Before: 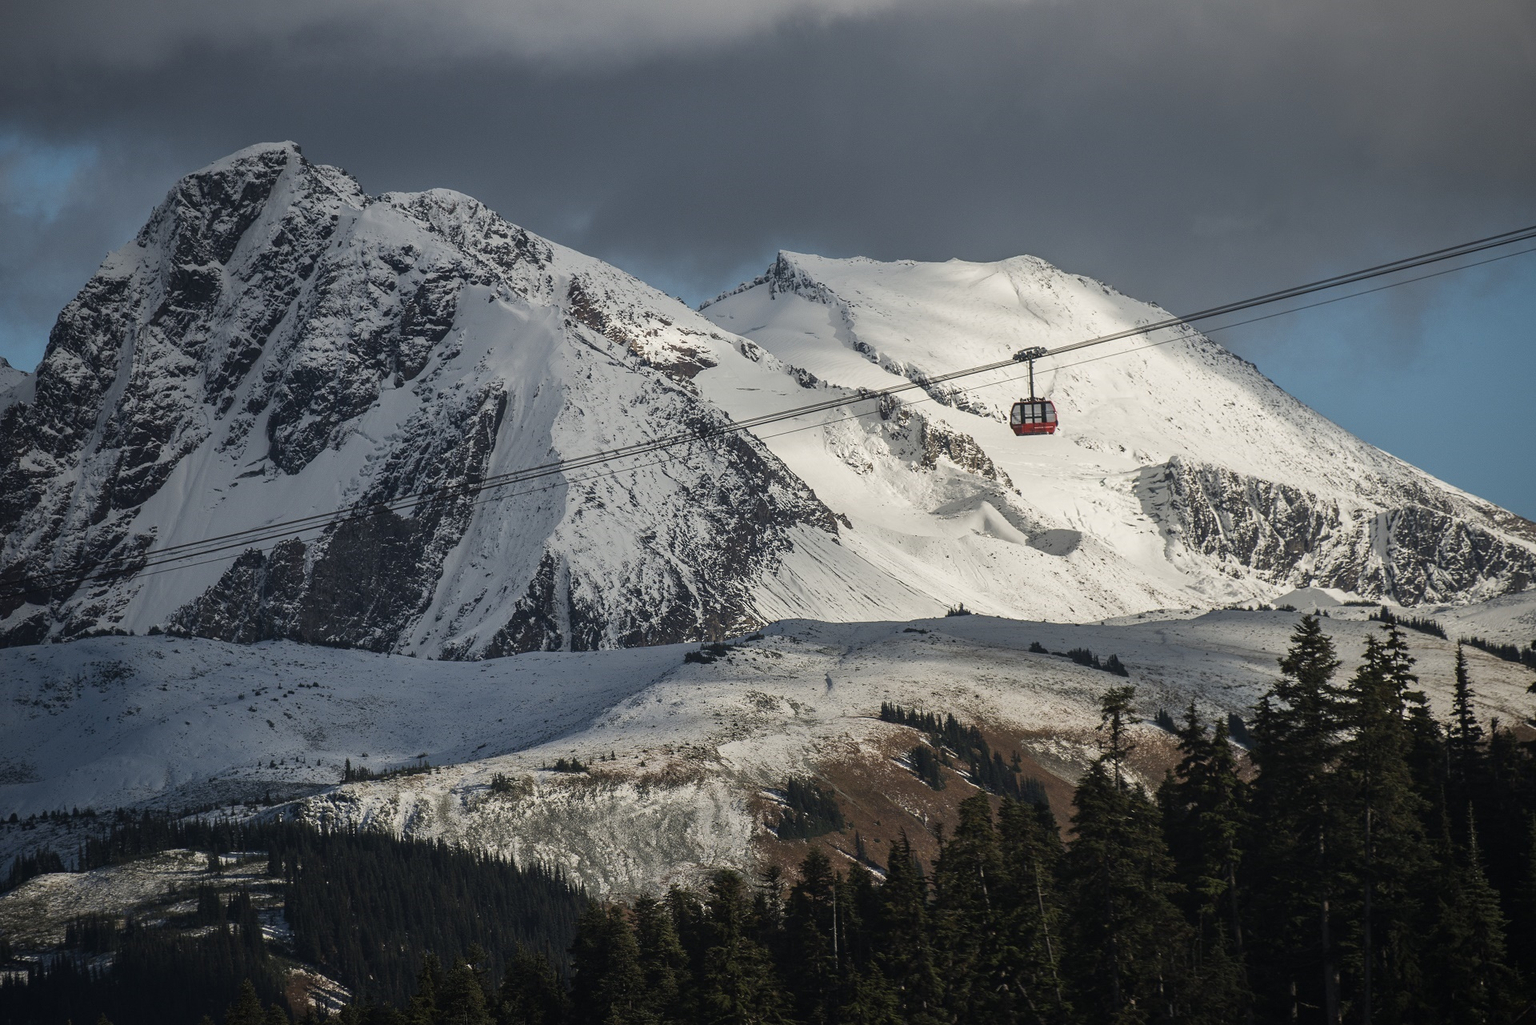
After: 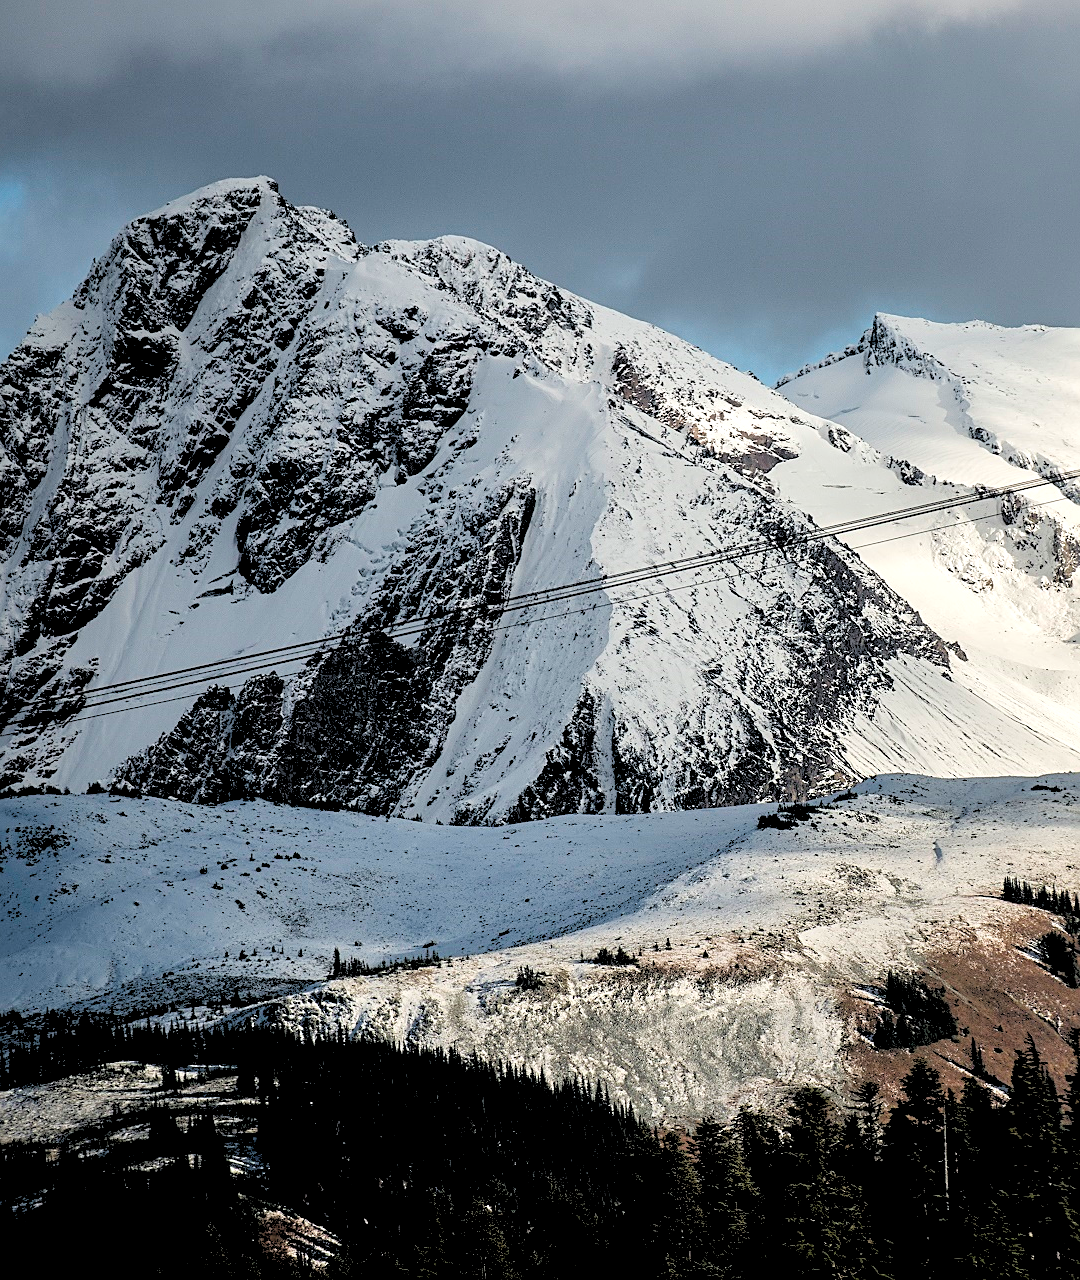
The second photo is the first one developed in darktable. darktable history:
exposure: black level correction 0.001, exposure 0.5 EV, compensate exposure bias true, compensate highlight preservation false
rgb levels: levels [[0.027, 0.429, 0.996], [0, 0.5, 1], [0, 0.5, 1]]
sharpen: on, module defaults
crop: left 5.114%, right 38.589%
